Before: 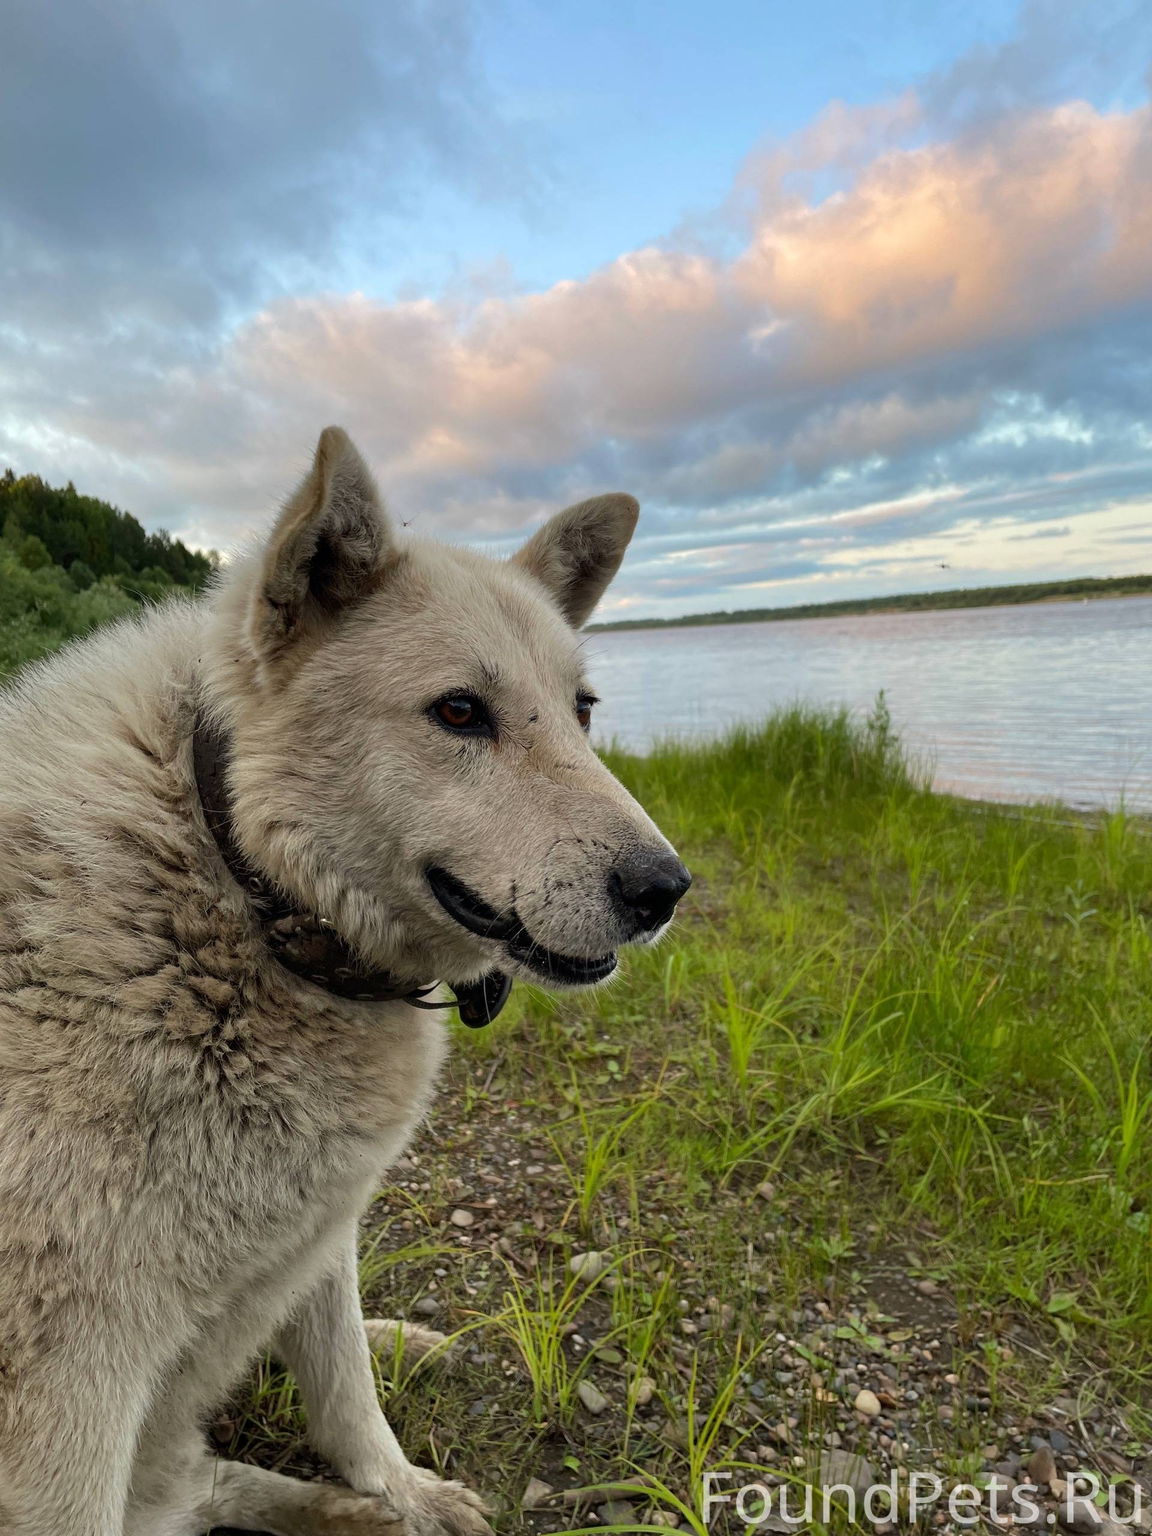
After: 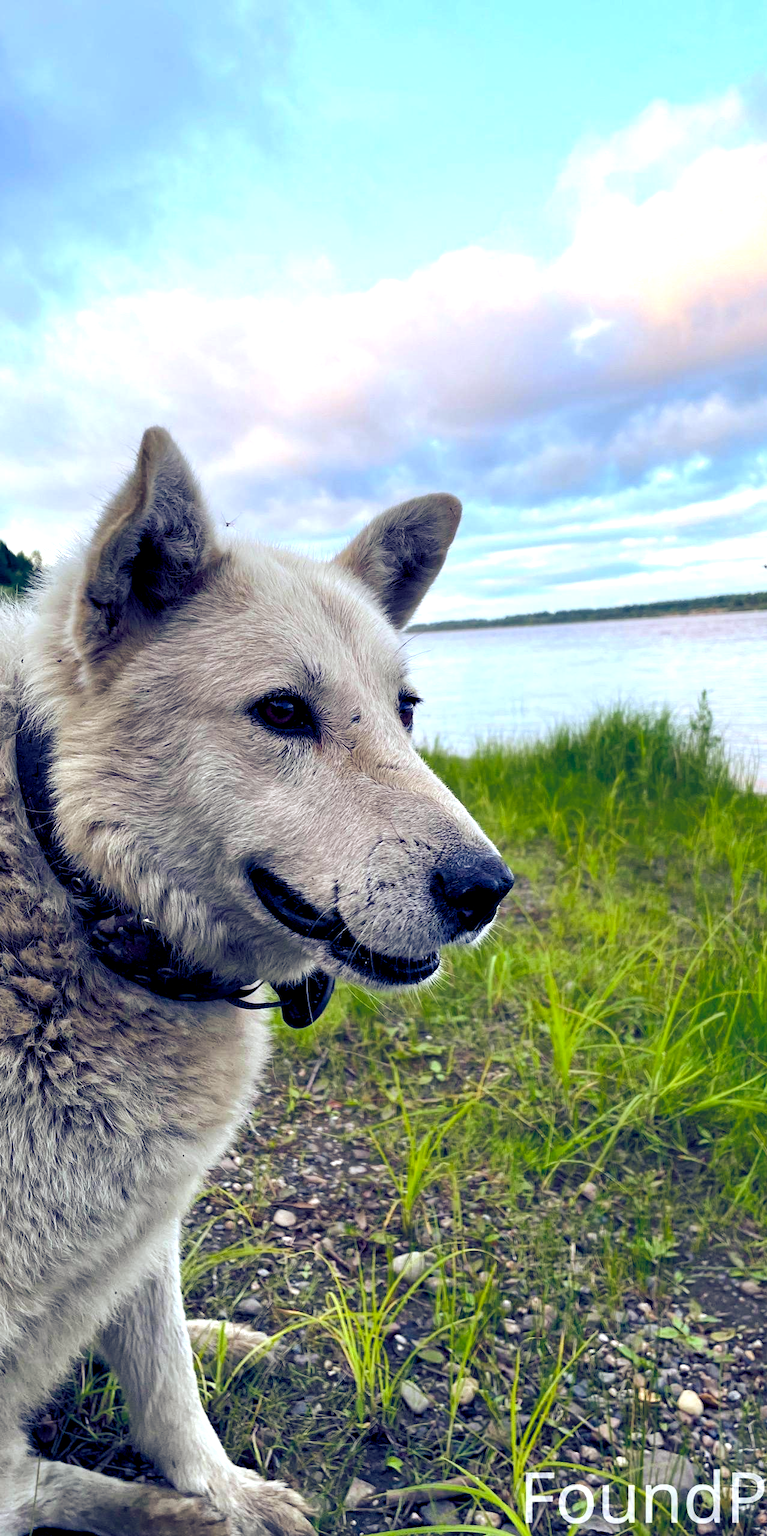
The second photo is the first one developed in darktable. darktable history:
white balance: red 0.974, blue 1.044
crop: left 15.419%, right 17.914%
color balance rgb: shadows lift › luminance -41.13%, shadows lift › chroma 14.13%, shadows lift › hue 260°, power › luminance -3.76%, power › chroma 0.56%, power › hue 40.37°, highlights gain › luminance 16.81%, highlights gain › chroma 2.94%, highlights gain › hue 260°, global offset › luminance -0.29%, global offset › chroma 0.31%, global offset › hue 260°, perceptual saturation grading › global saturation 20%, perceptual saturation grading › highlights -13.92%, perceptual saturation grading › shadows 50%
exposure: black level correction 0, exposure 0.7 EV, compensate exposure bias true, compensate highlight preservation false
